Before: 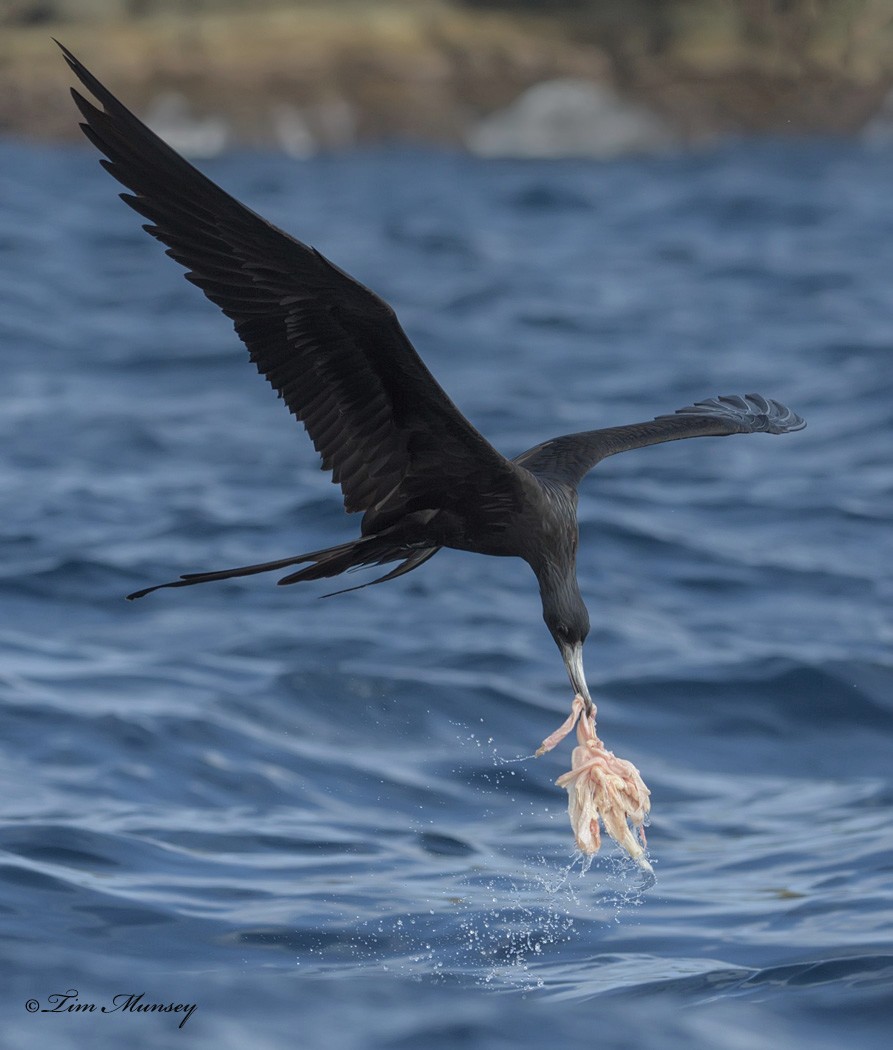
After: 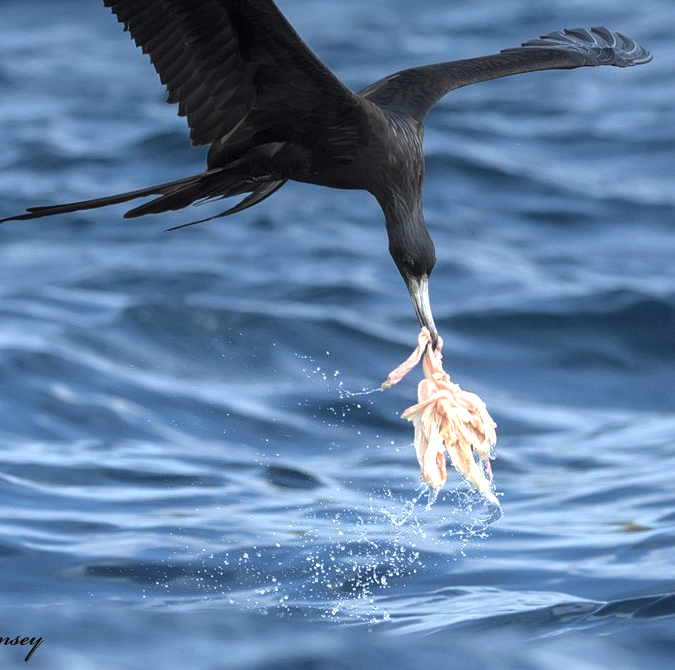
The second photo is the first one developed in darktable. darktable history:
contrast brightness saturation: saturation 0.18
crop and rotate: left 17.299%, top 35.115%, right 7.015%, bottom 1.024%
exposure: exposure -0.116 EV, compensate exposure bias true, compensate highlight preservation false
levels: levels [0.029, 0.545, 0.971]
